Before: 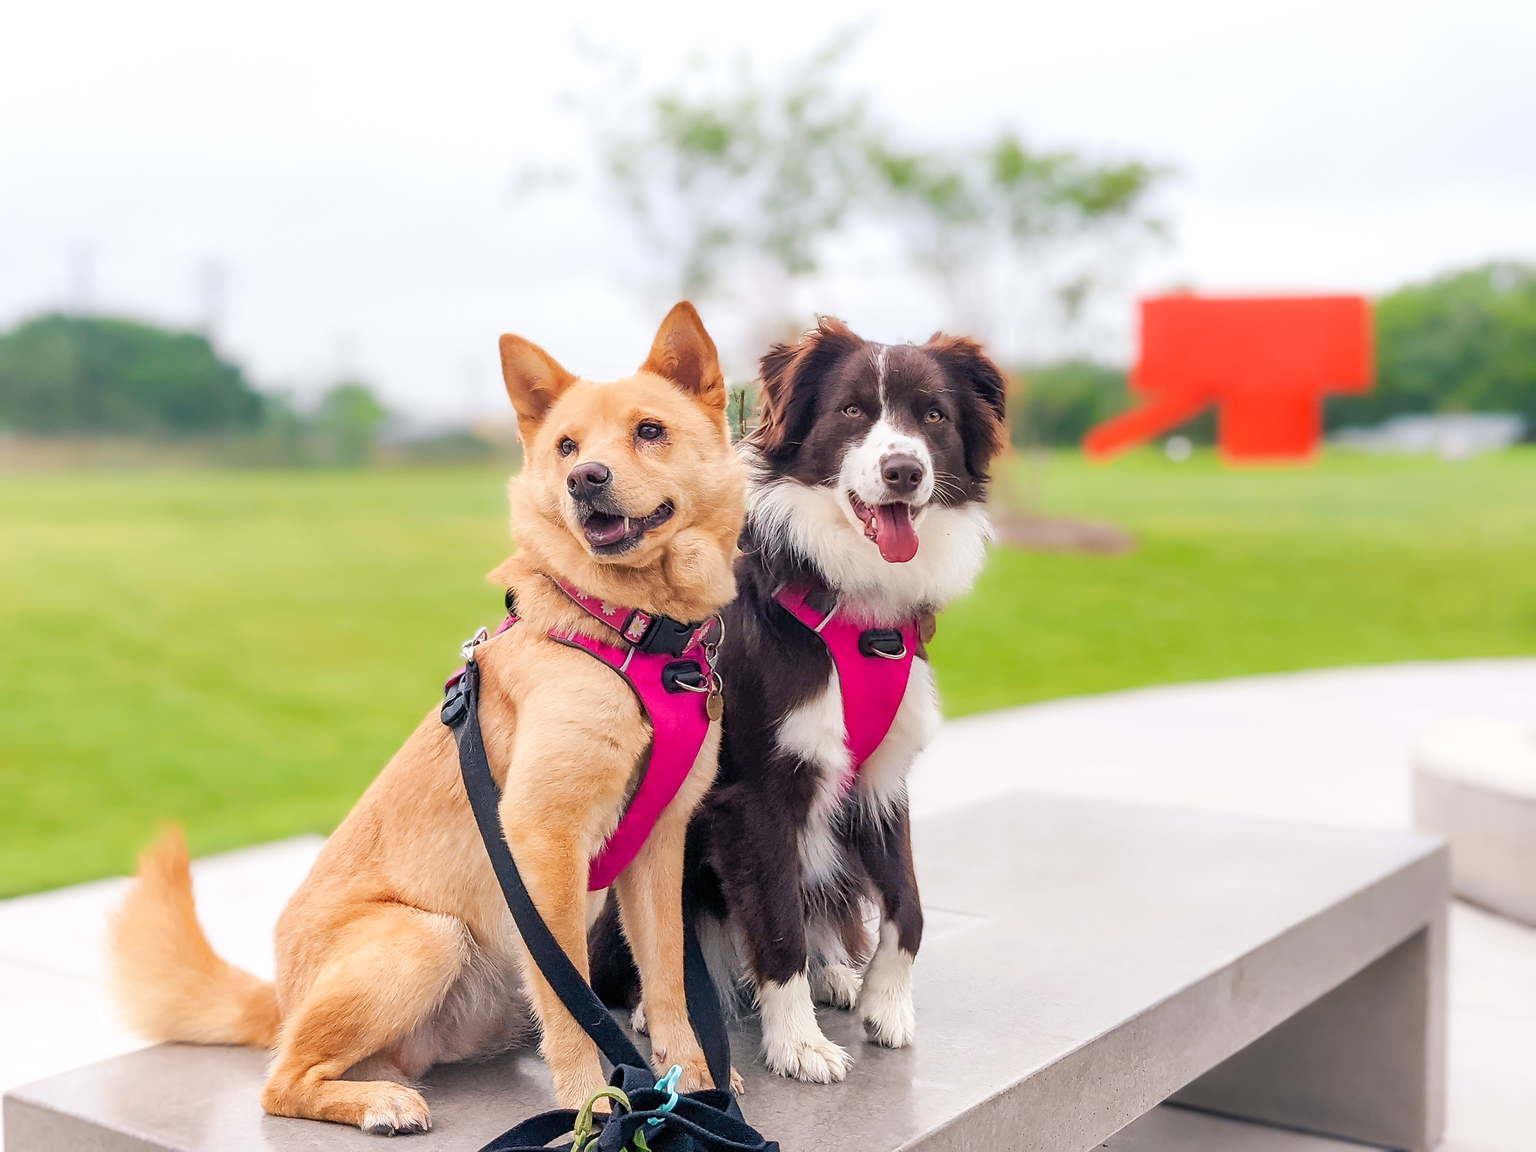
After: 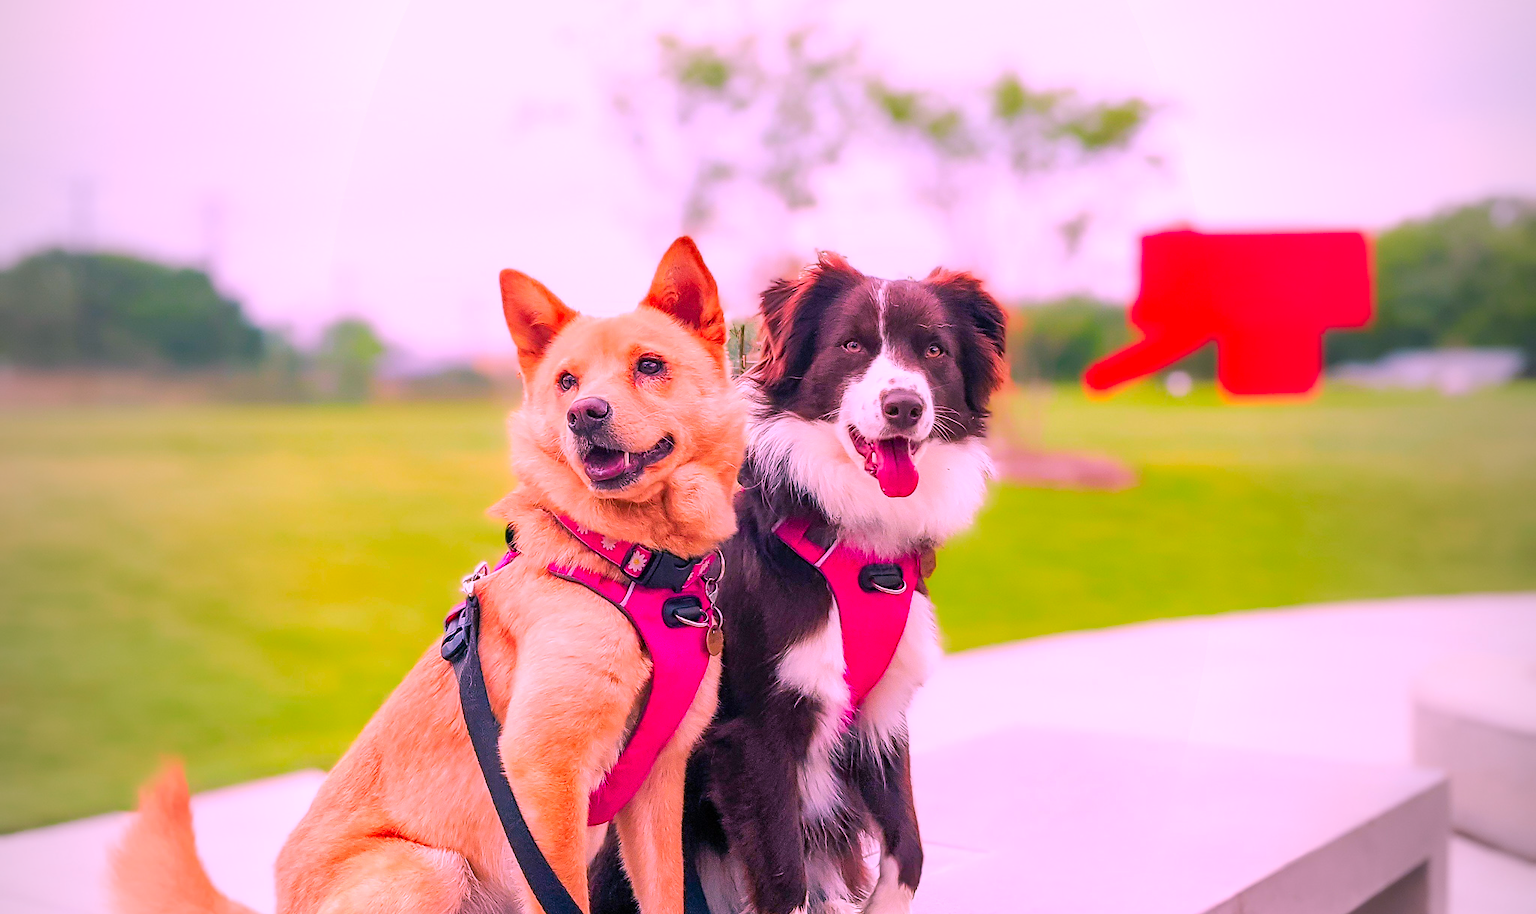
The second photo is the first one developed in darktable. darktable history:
tone equalizer: on, module defaults
crop and rotate: top 5.667%, bottom 14.937%
vignetting: fall-off start 97%, fall-off radius 100%, width/height ratio 0.609, unbound false
color correction: highlights a* 19.5, highlights b* -11.53, saturation 1.69
